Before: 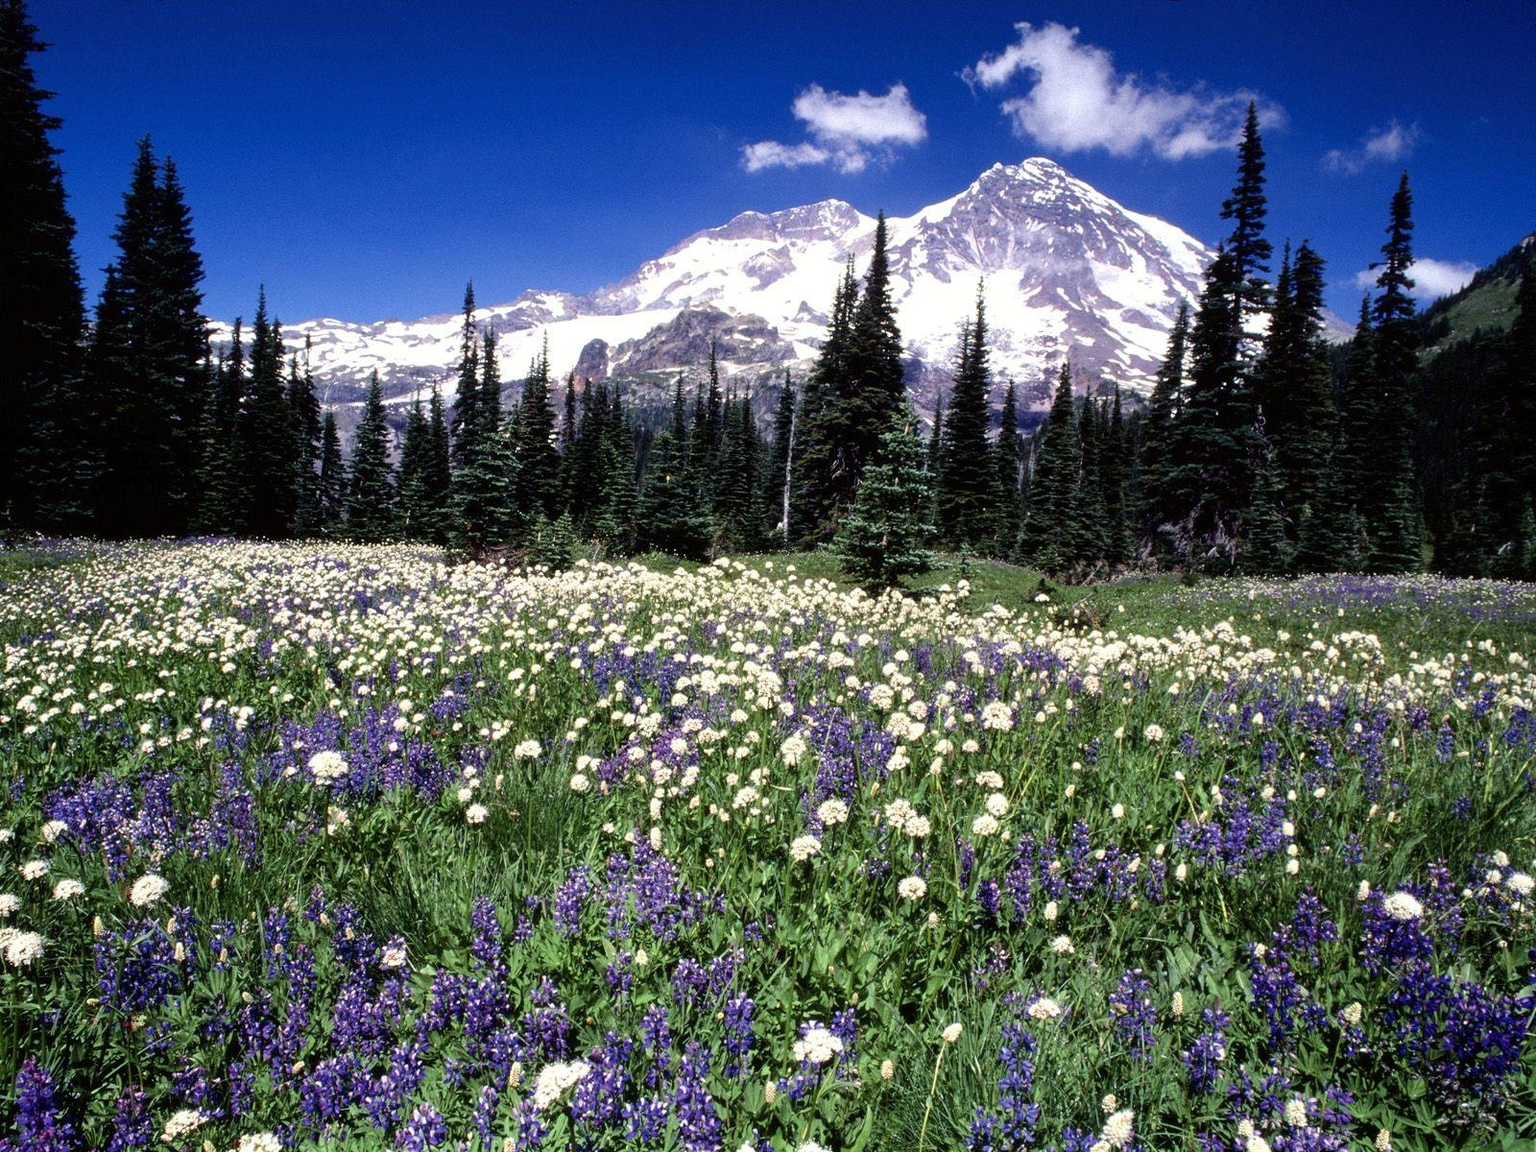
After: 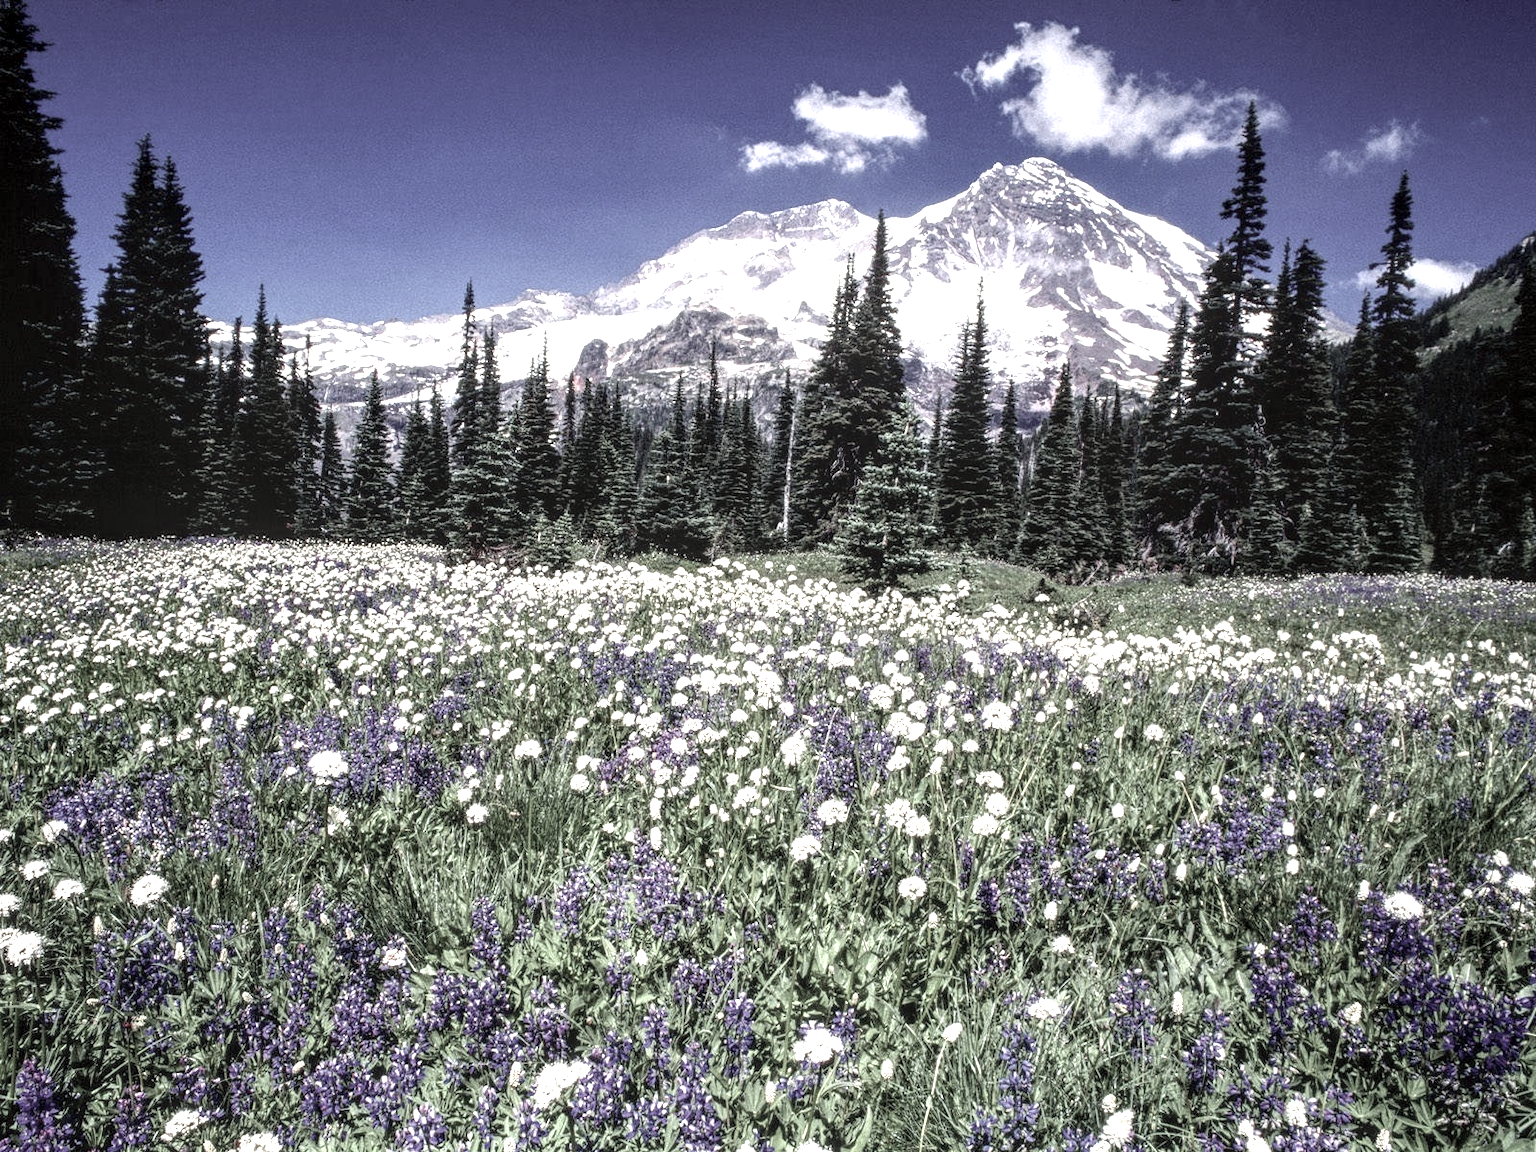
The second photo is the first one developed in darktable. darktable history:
color zones: curves: ch1 [(0, 0.34) (0.143, 0.164) (0.286, 0.152) (0.429, 0.176) (0.571, 0.173) (0.714, 0.188) (0.857, 0.199) (1, 0.34)]
local contrast: highlights 0%, shadows 0%, detail 133%
exposure: black level correction 0.001, exposure 0.955 EV, compensate exposure bias true, compensate highlight preservation false
